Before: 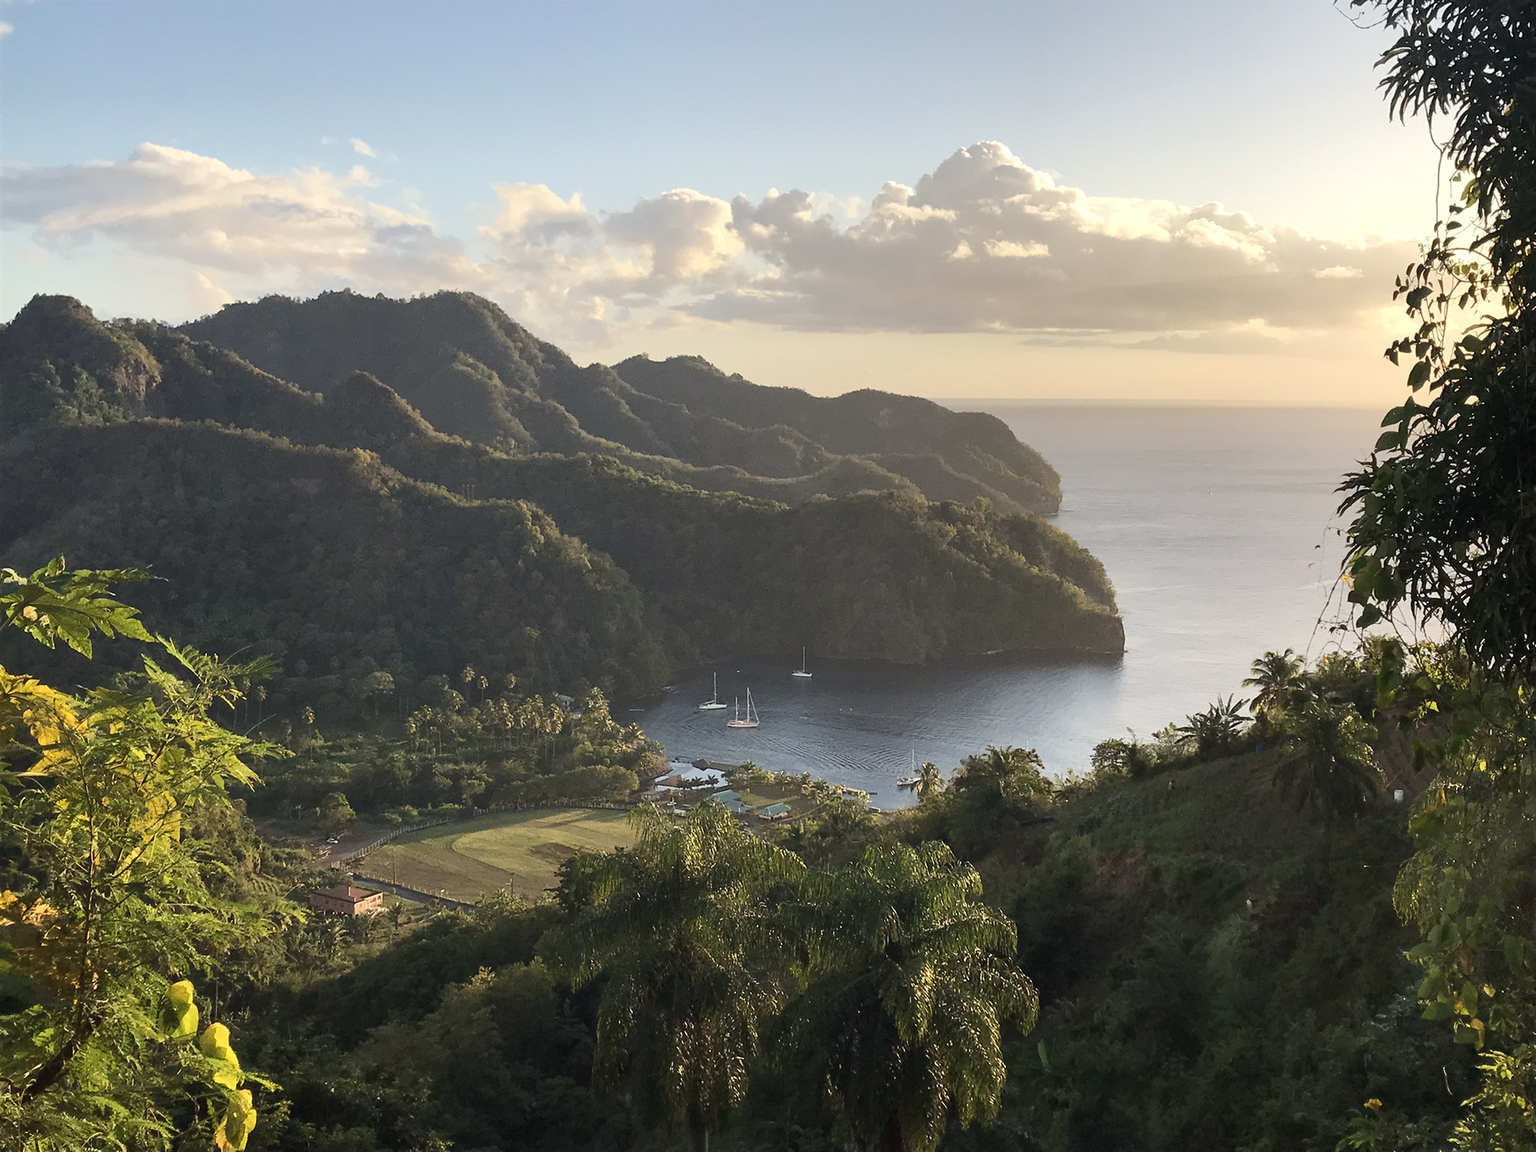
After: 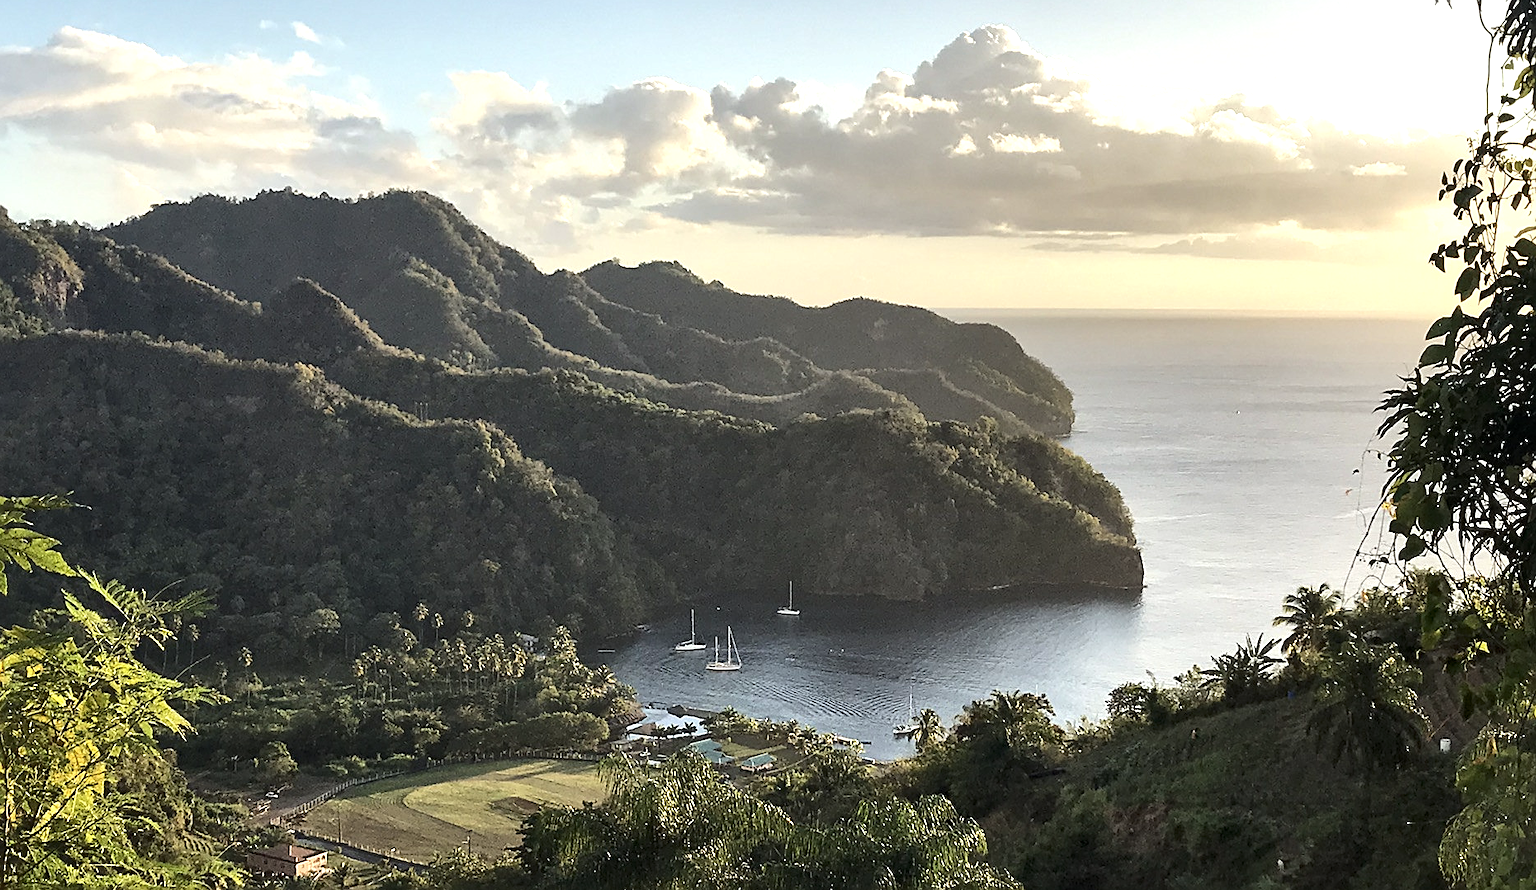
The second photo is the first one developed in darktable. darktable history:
local contrast: mode bilateral grid, contrast 25, coarseness 60, detail 151%, midtone range 0.2
crop: left 5.596%, top 10.314%, right 3.534%, bottom 19.395%
sharpen: on, module defaults
white balance: red 0.978, blue 0.999
tone equalizer: -8 EV -0.417 EV, -7 EV -0.389 EV, -6 EV -0.333 EV, -5 EV -0.222 EV, -3 EV 0.222 EV, -2 EV 0.333 EV, -1 EV 0.389 EV, +0 EV 0.417 EV, edges refinement/feathering 500, mask exposure compensation -1.57 EV, preserve details no
